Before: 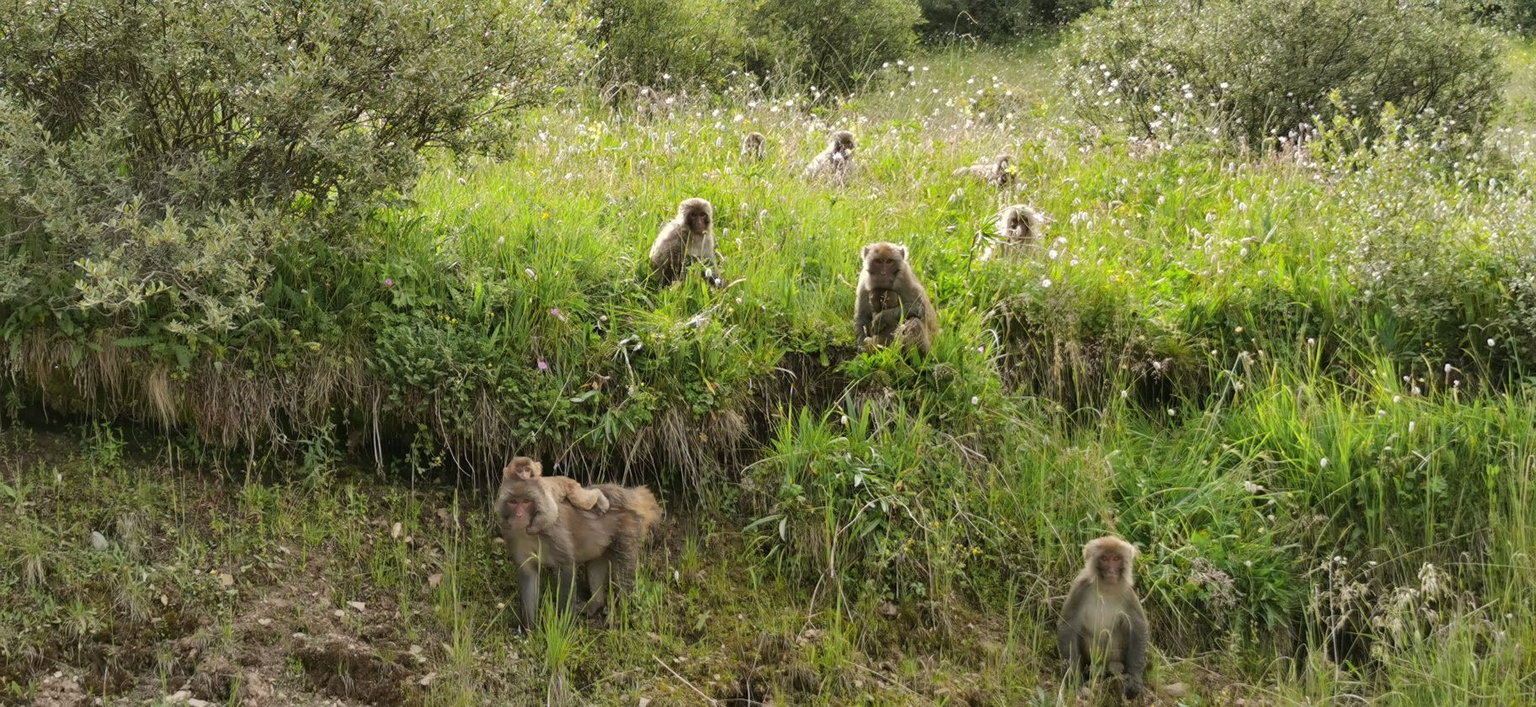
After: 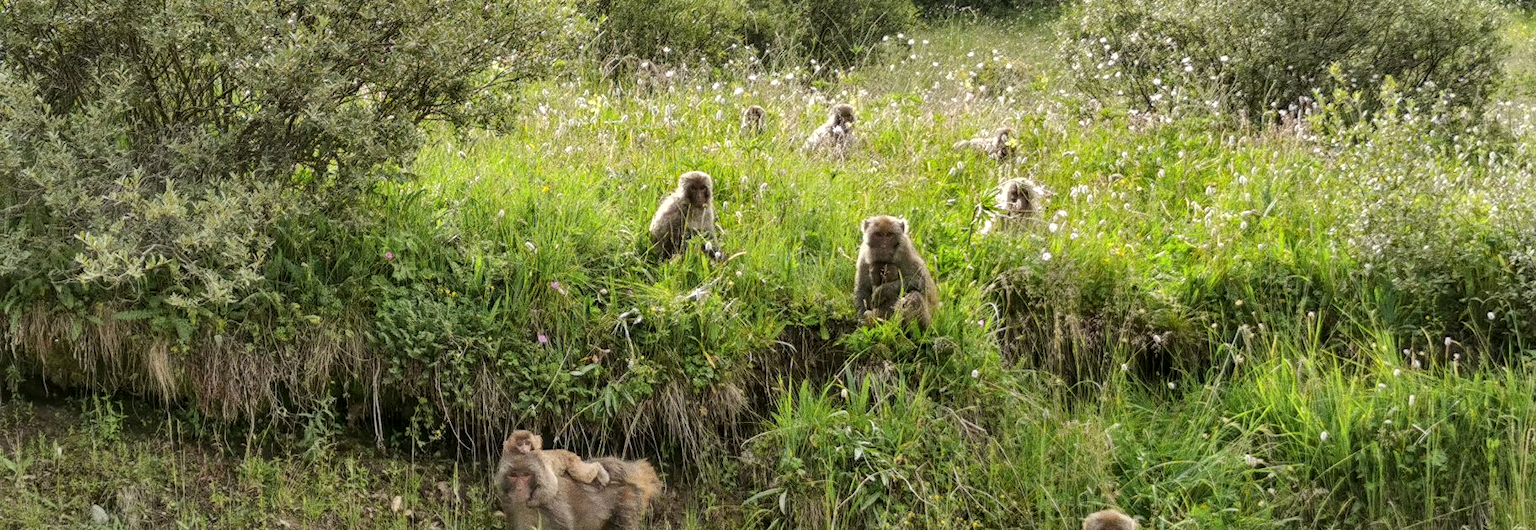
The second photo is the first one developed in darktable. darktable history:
crop: top 3.857%, bottom 21.132%
grain: coarseness 0.09 ISO, strength 40%
shadows and highlights: low approximation 0.01, soften with gaussian
local contrast: on, module defaults
